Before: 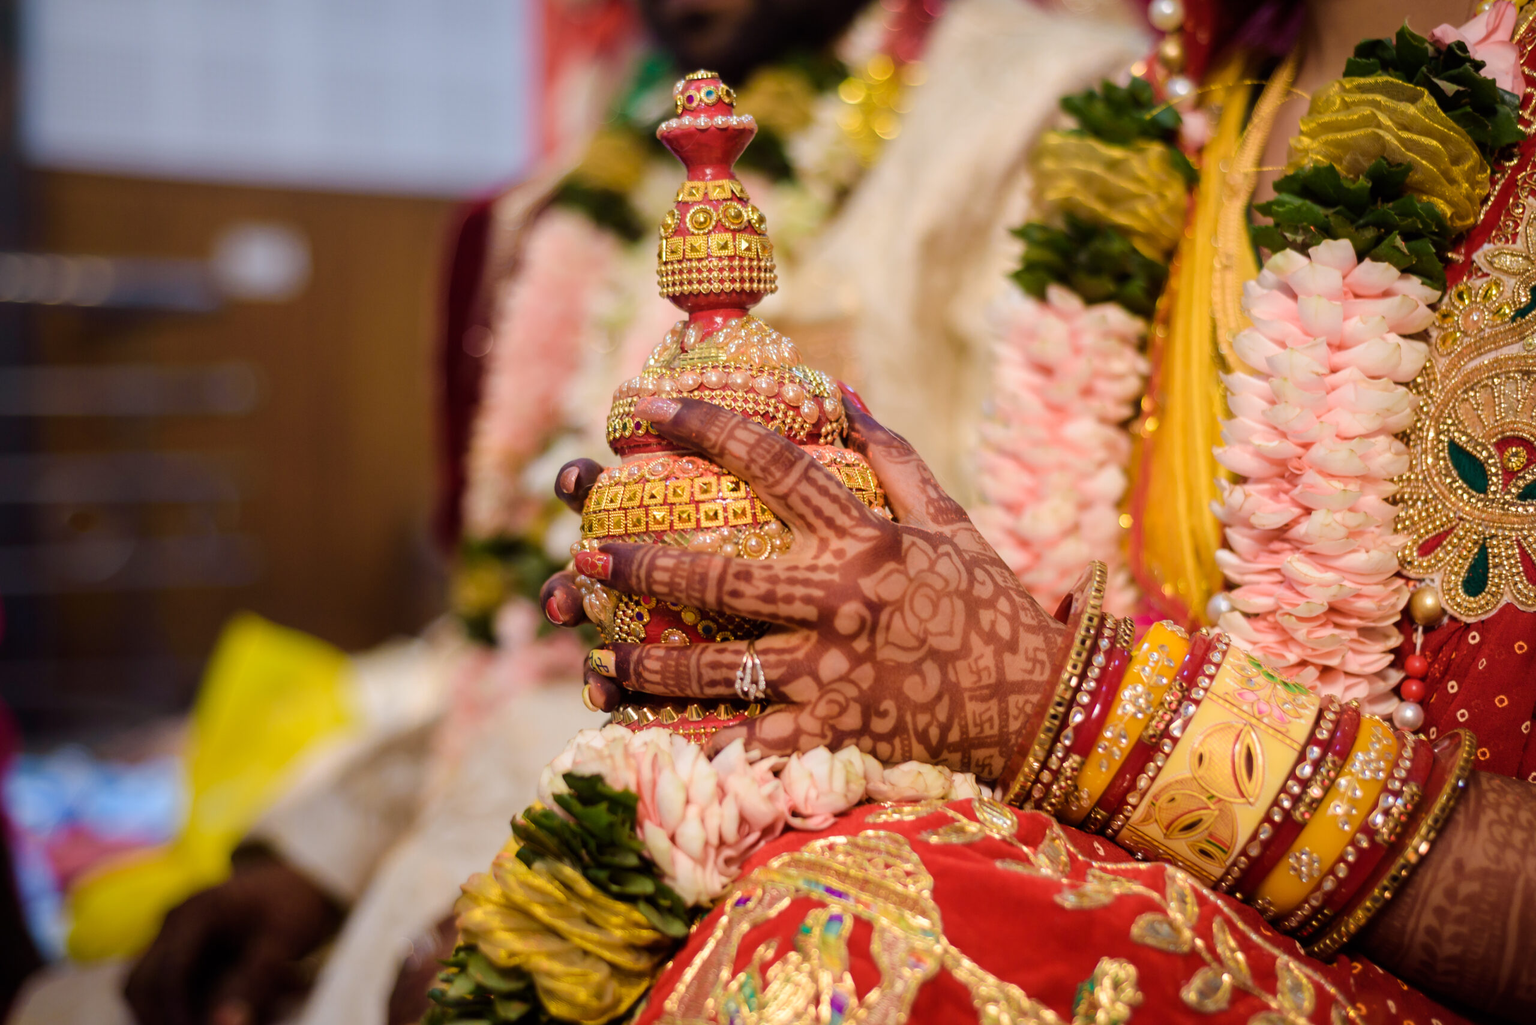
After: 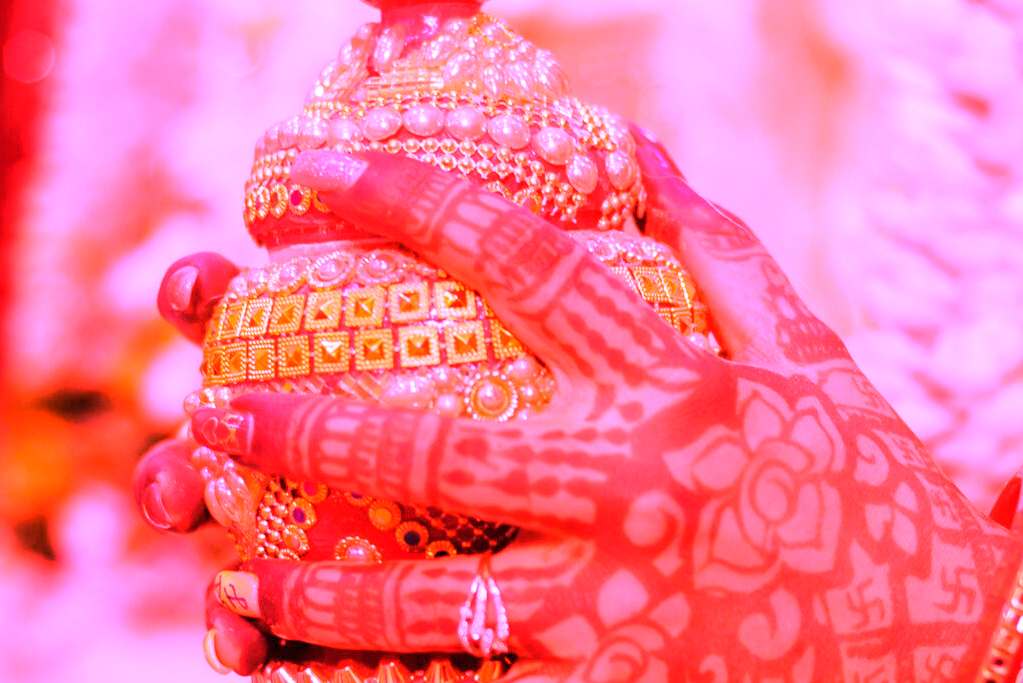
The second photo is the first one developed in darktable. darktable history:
white balance: red 4.26, blue 1.802
crop: left 30%, top 30%, right 30%, bottom 30%
